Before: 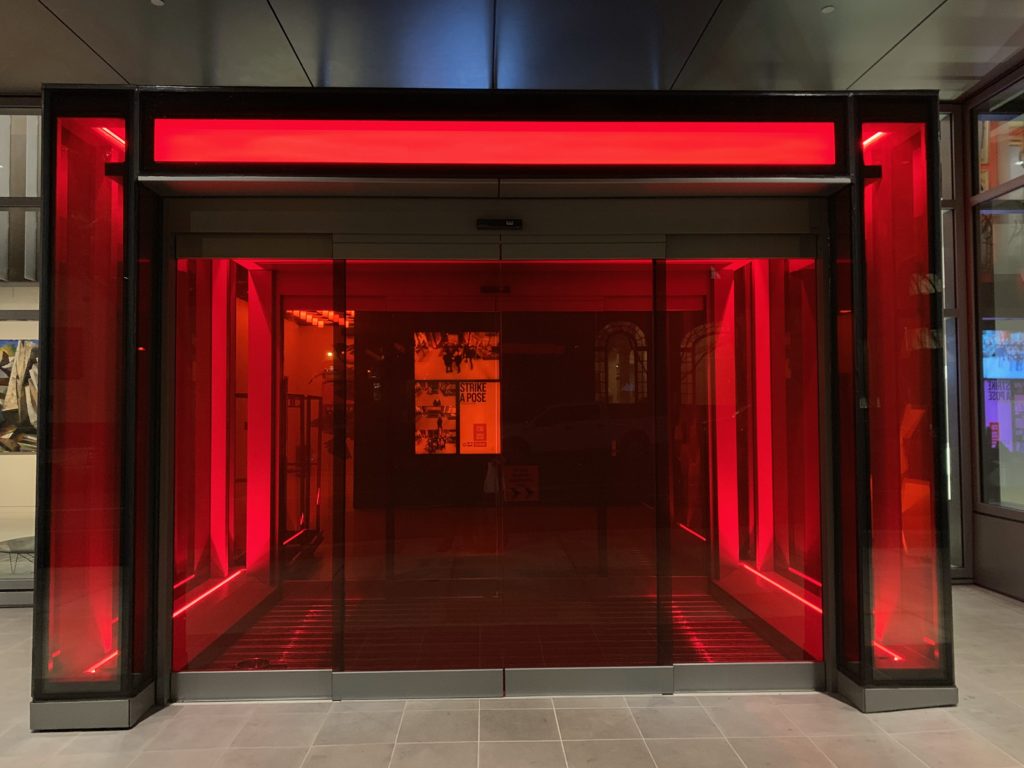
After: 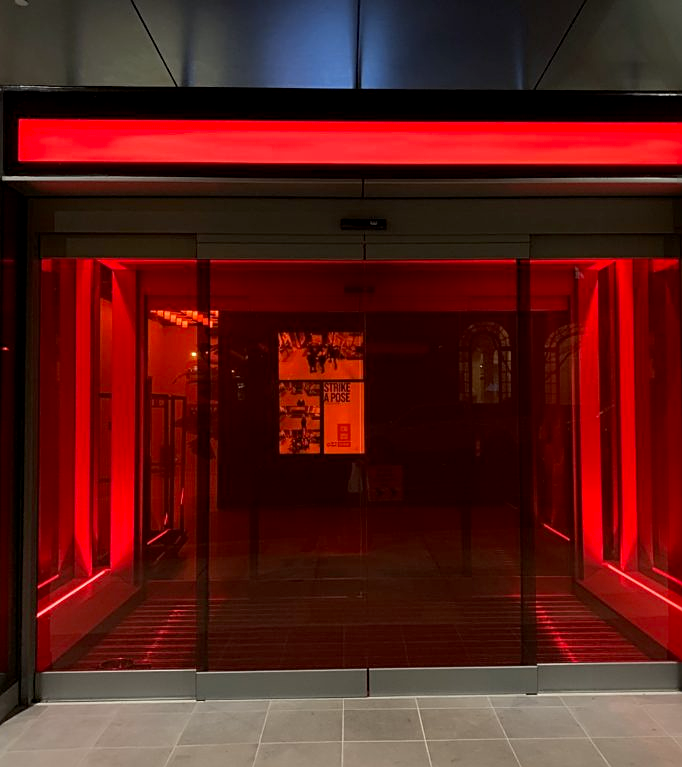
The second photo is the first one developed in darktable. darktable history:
sharpen: on, module defaults
white balance: red 0.986, blue 1.01
crop and rotate: left 13.342%, right 19.991%
